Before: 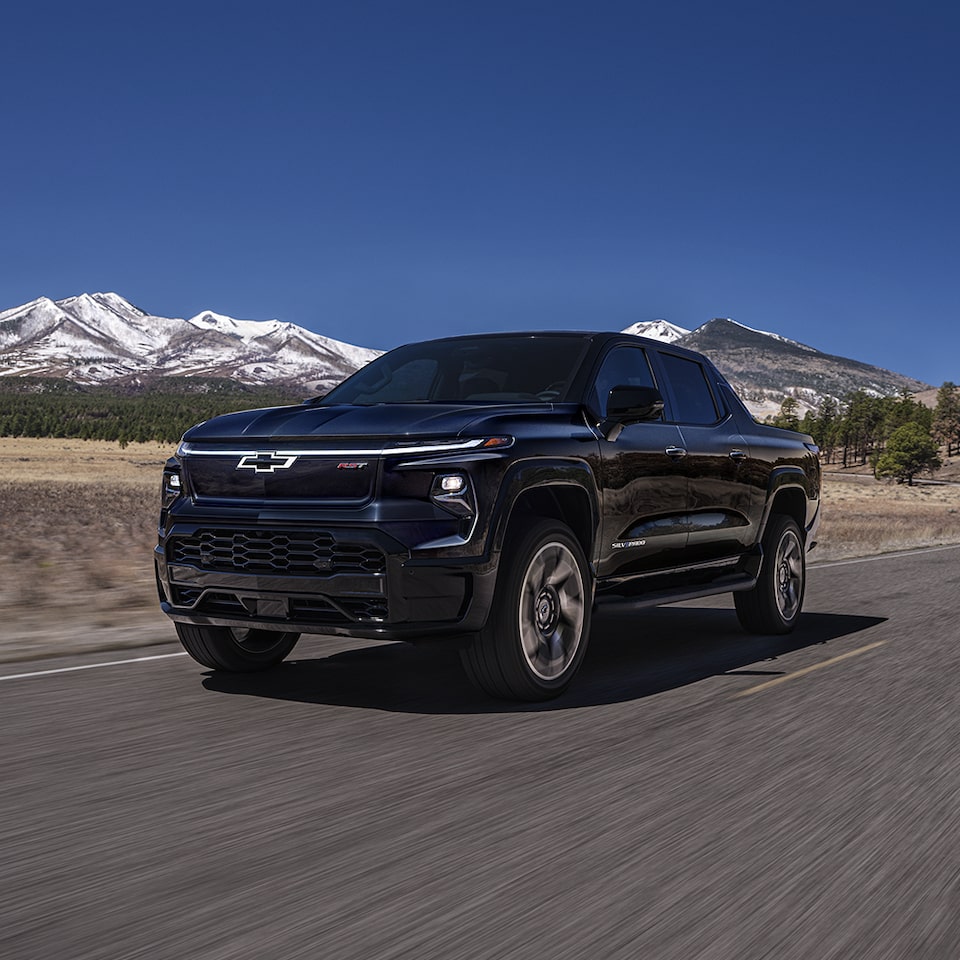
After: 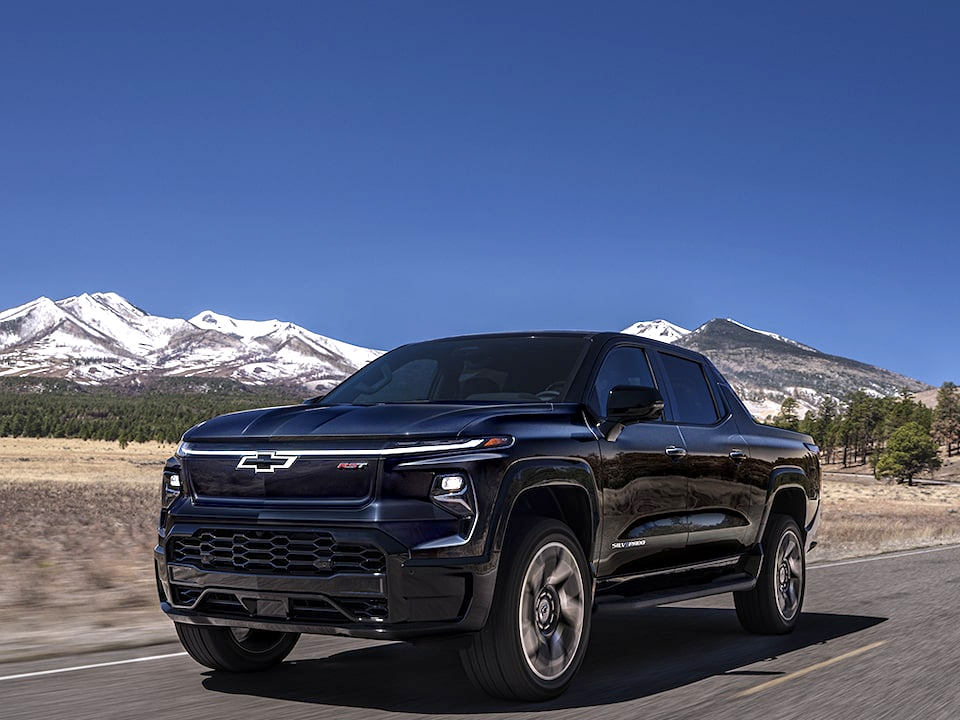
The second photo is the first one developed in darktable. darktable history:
crop: bottom 24.967%
exposure: black level correction 0.001, exposure 0.675 EV, compensate highlight preservation false
contrast brightness saturation: contrast 0.01, saturation -0.05
